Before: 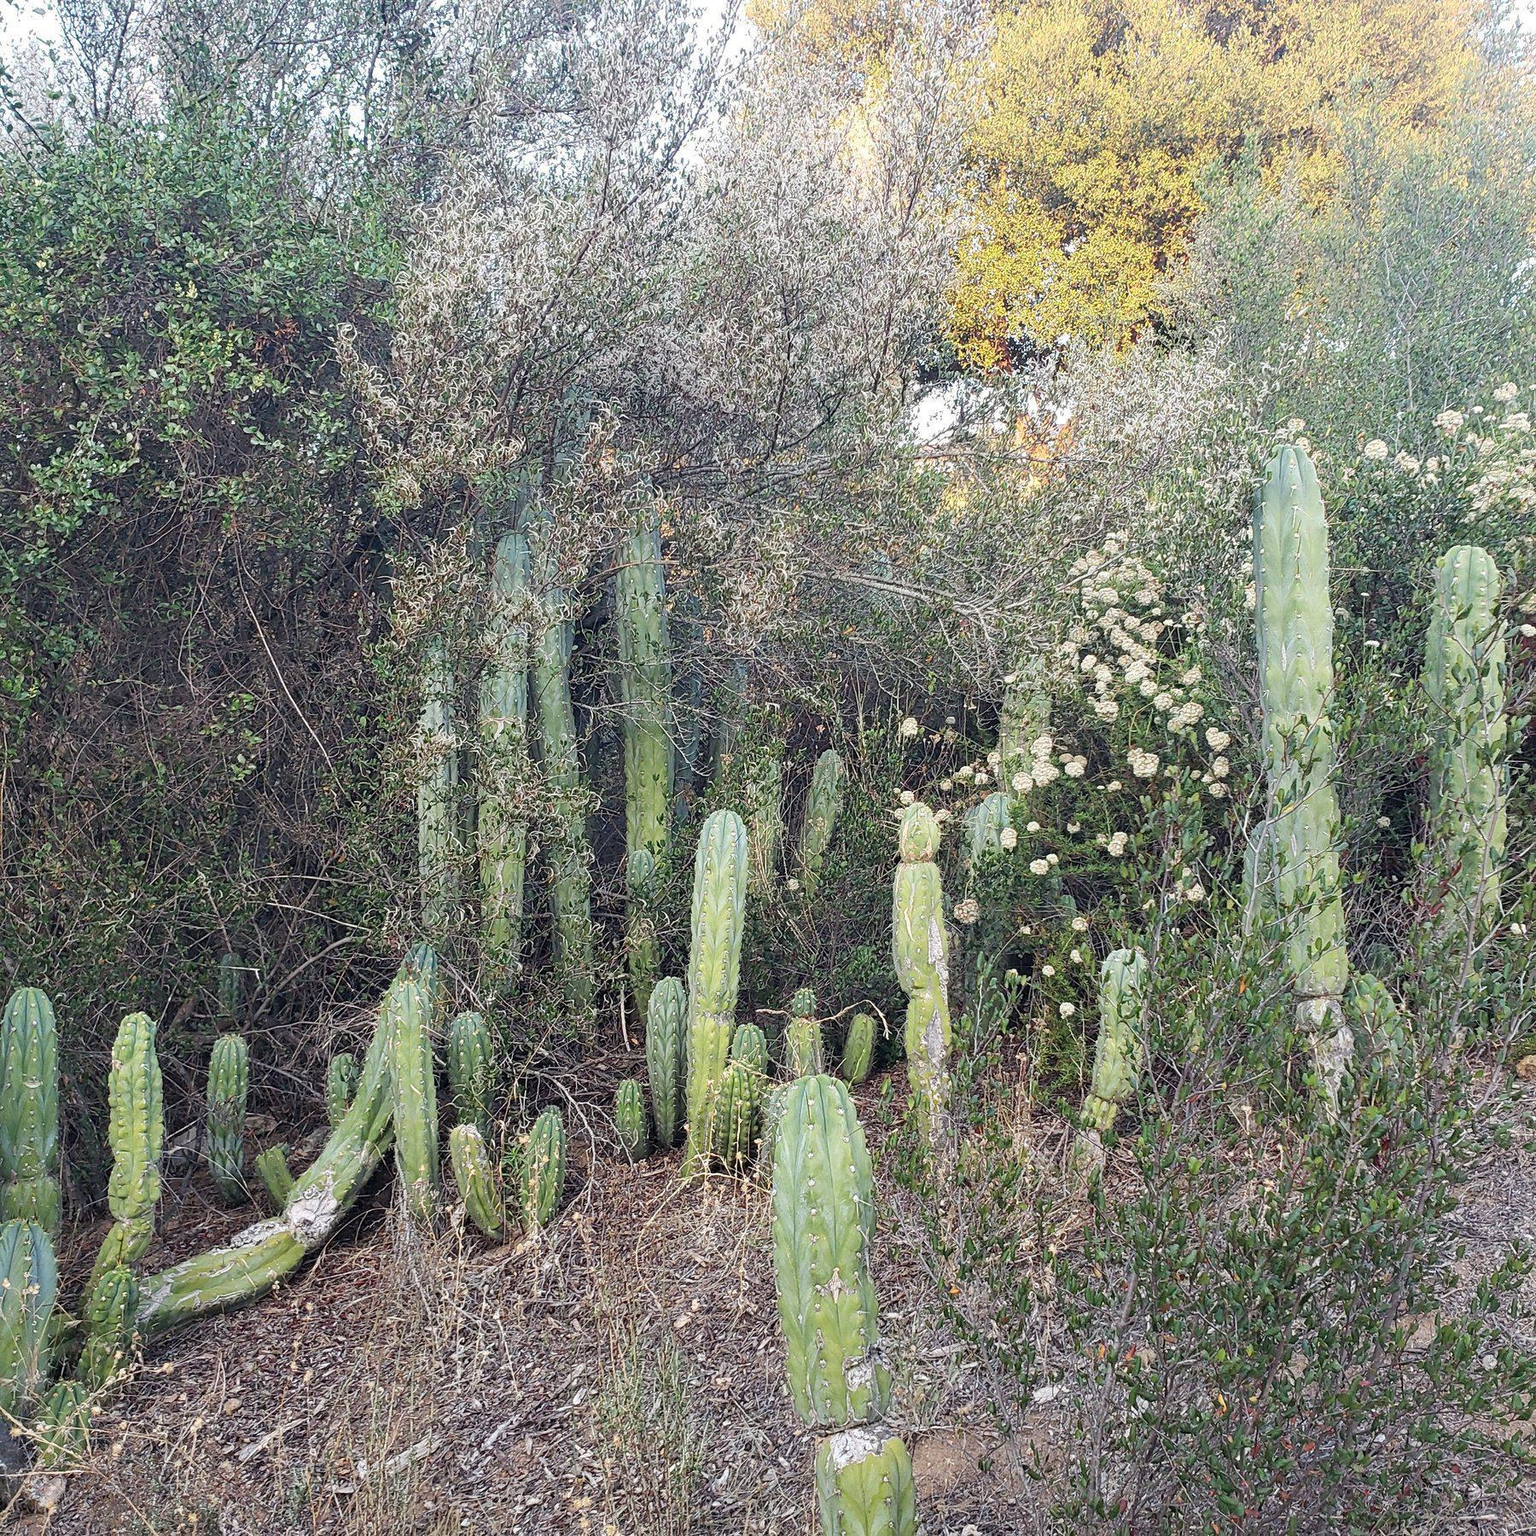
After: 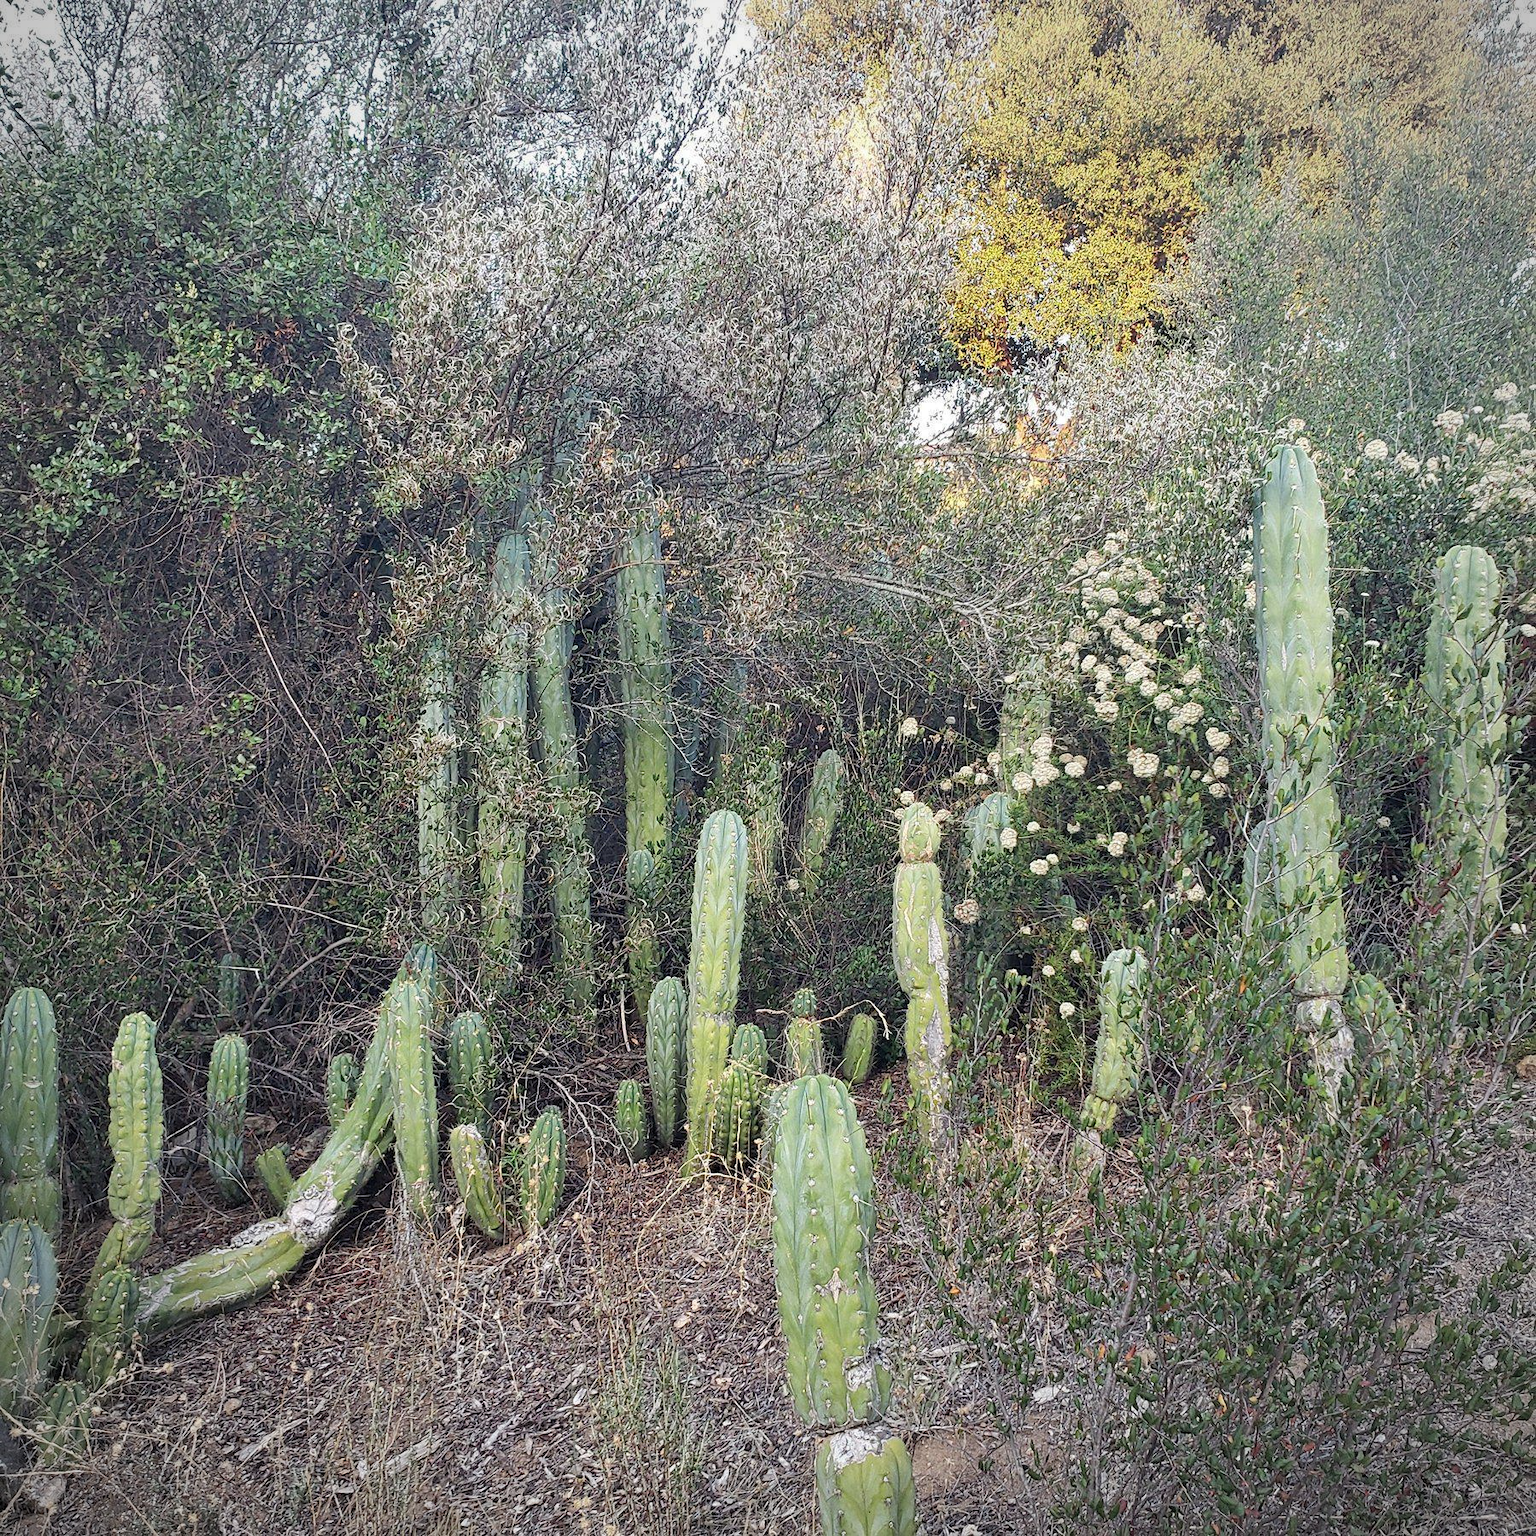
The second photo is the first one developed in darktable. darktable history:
vignetting: fall-off radius 63.6%
shadows and highlights: shadows 52.42, soften with gaussian
